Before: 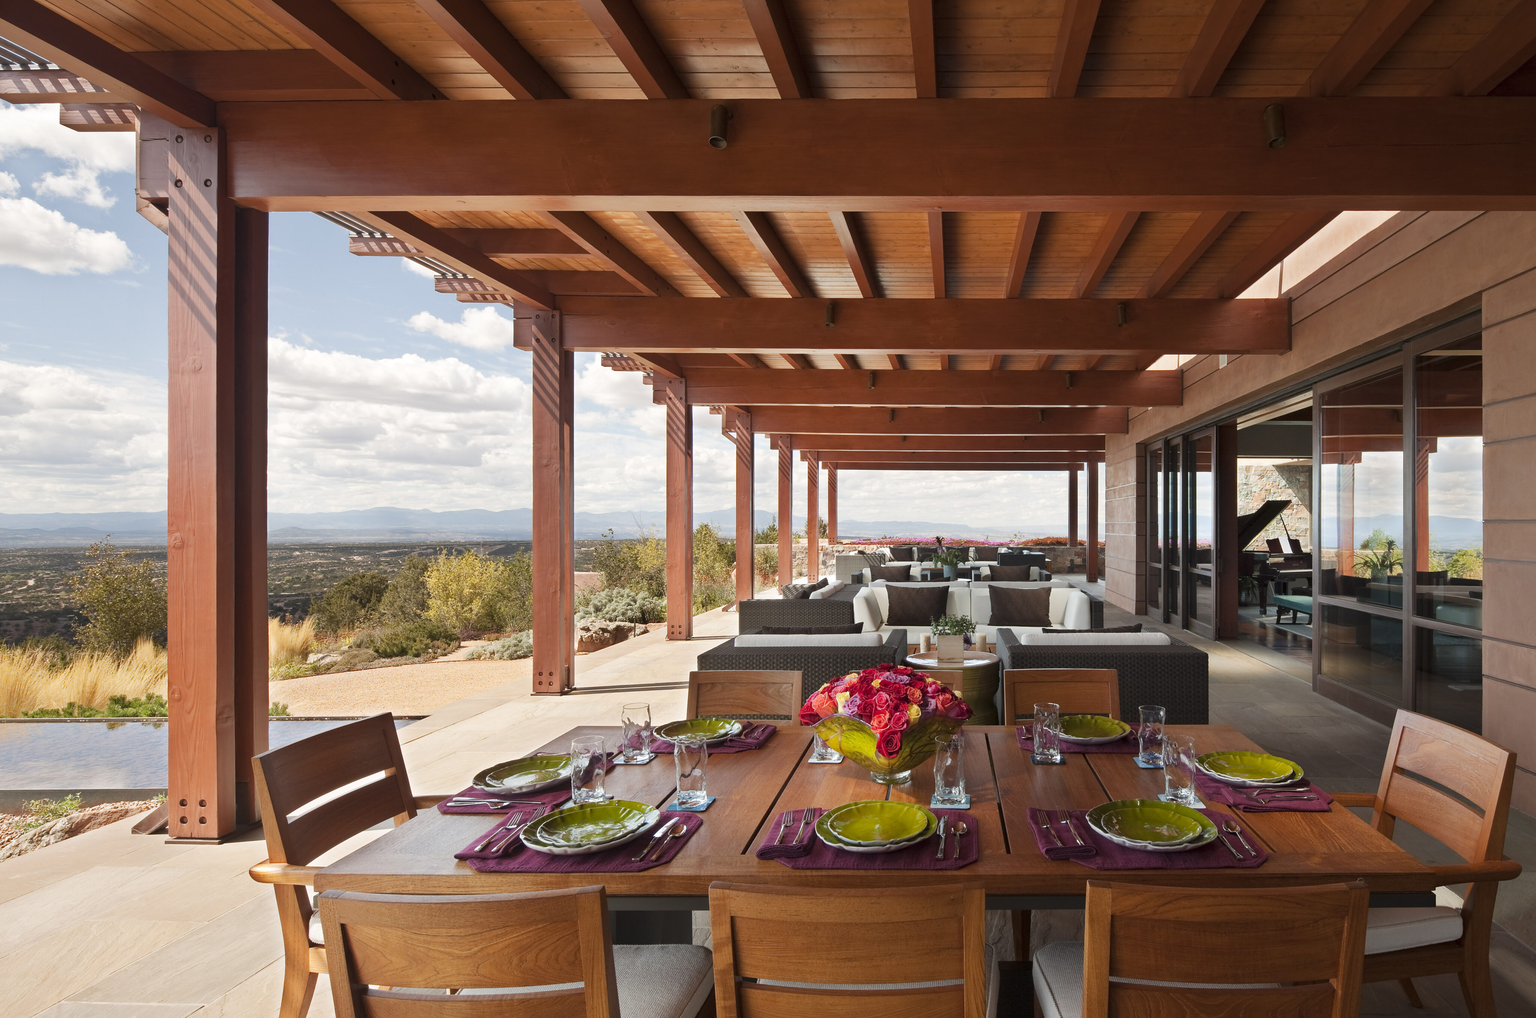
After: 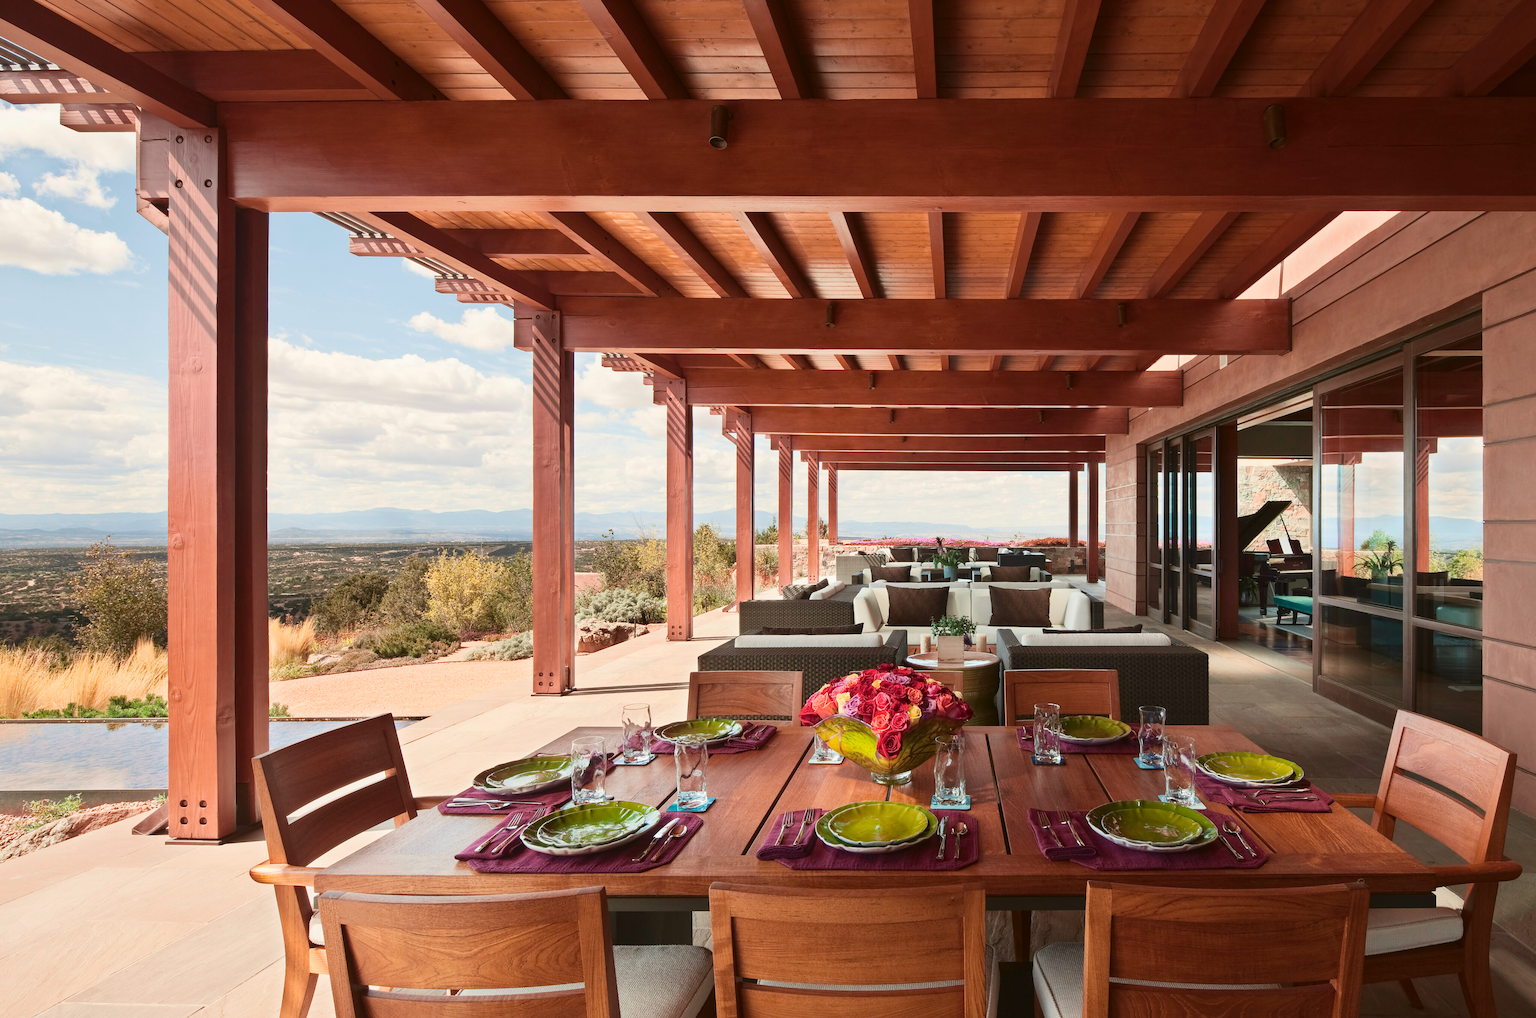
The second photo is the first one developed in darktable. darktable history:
local contrast: highlights 100%, shadows 100%, detail 120%, midtone range 0.2
tone curve: curves: ch0 [(0, 0.049) (0.175, 0.178) (0.466, 0.498) (0.715, 0.767) (0.819, 0.851) (1, 0.961)]; ch1 [(0, 0) (0.437, 0.398) (0.476, 0.466) (0.505, 0.505) (0.534, 0.544) (0.595, 0.608) (0.641, 0.643) (1, 1)]; ch2 [(0, 0) (0.359, 0.379) (0.437, 0.44) (0.489, 0.495) (0.518, 0.537) (0.579, 0.579) (1, 1)], color space Lab, independent channels, preserve colors none
